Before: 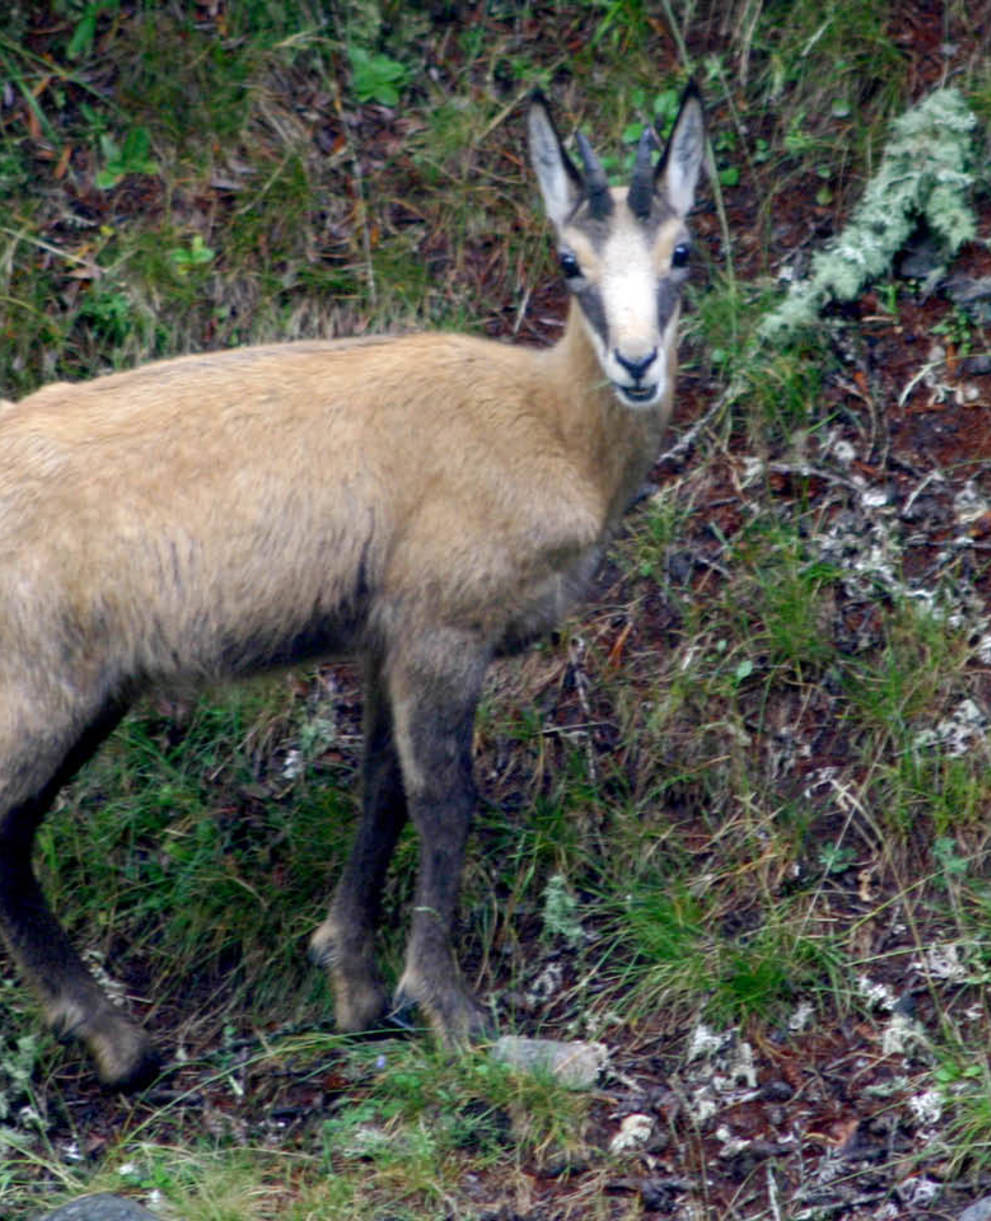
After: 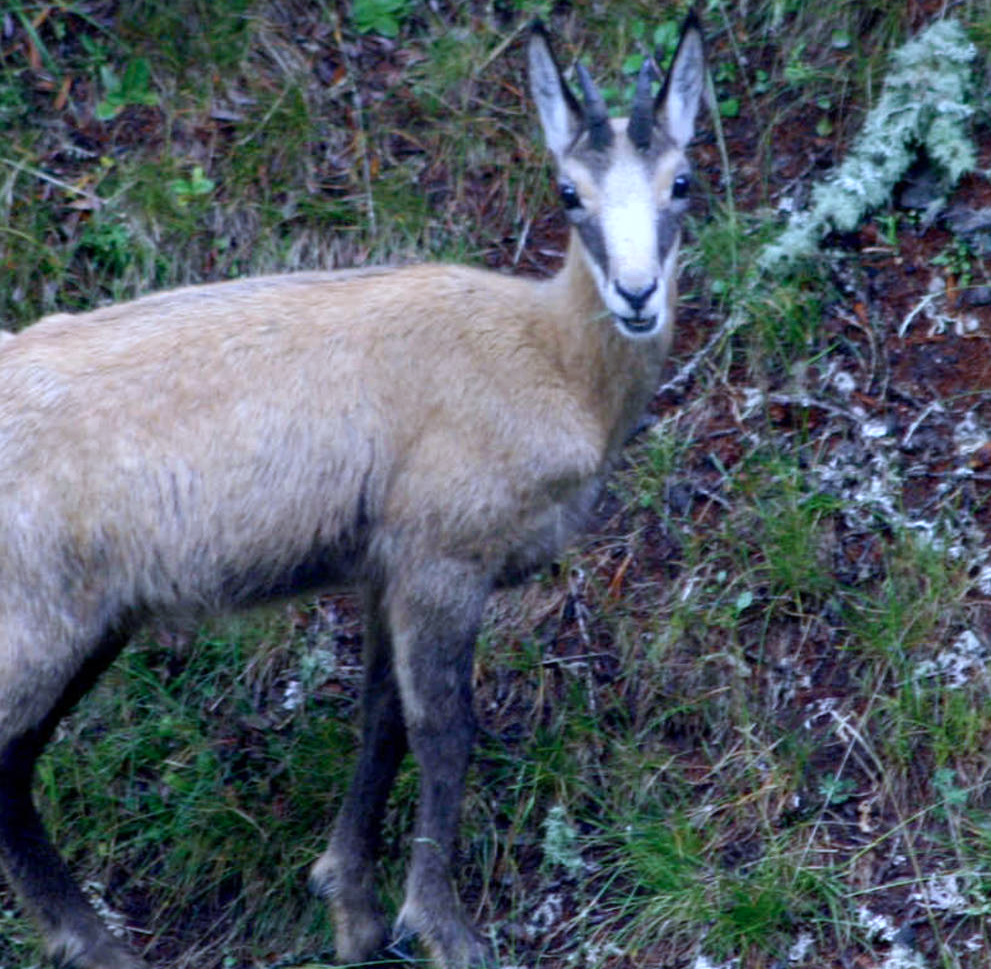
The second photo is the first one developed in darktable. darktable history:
color calibration: illuminant as shot in camera, x 0.369, y 0.376, temperature 4328.46 K, gamut compression 3
crop and rotate: top 5.667%, bottom 14.937%
white balance: red 0.967, blue 1.119, emerald 0.756
